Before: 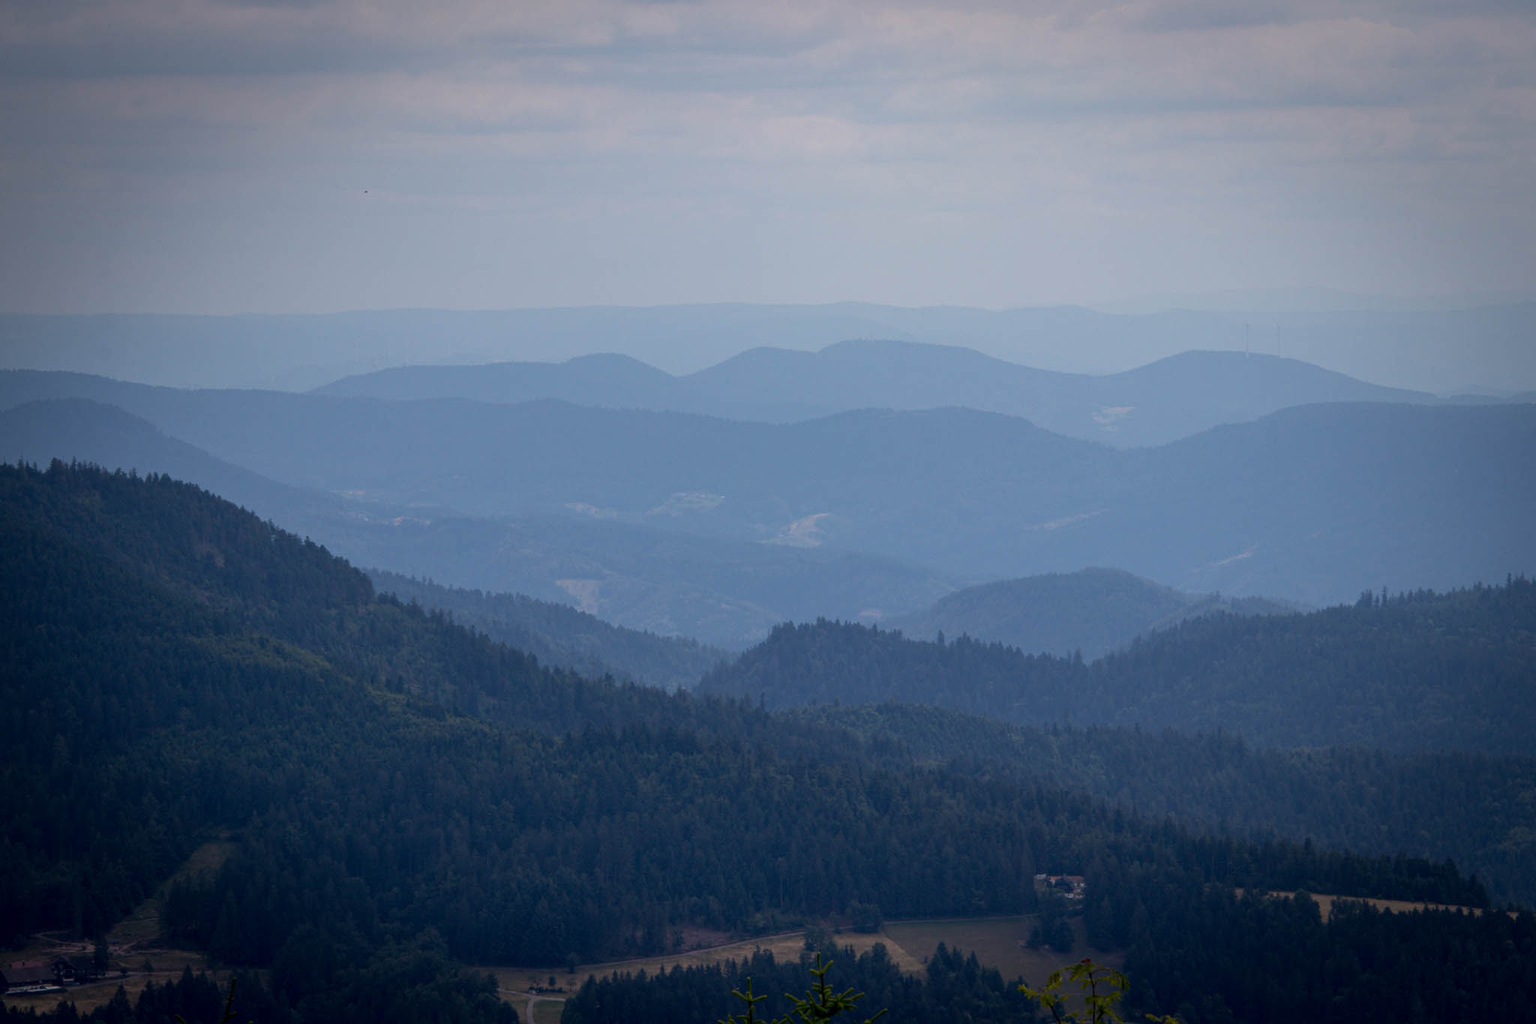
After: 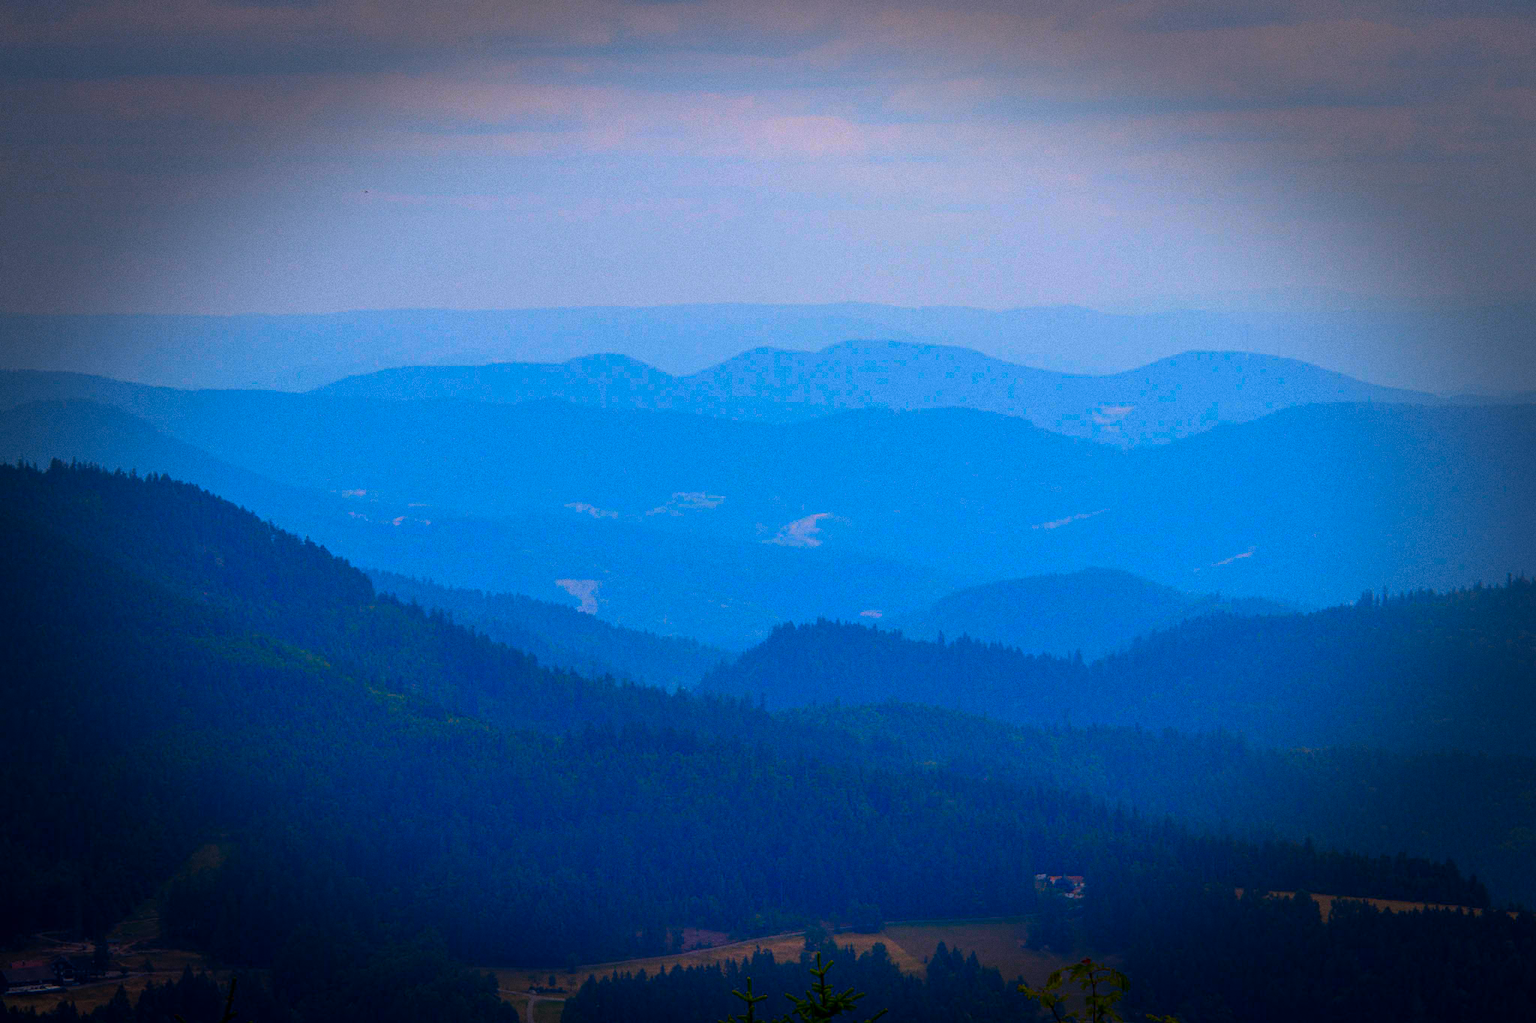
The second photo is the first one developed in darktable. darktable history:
color correction: highlights a* 1.59, highlights b* -1.7, saturation 2.48
grain: coarseness 0.09 ISO
vignetting: fall-off start 66.7%, fall-off radius 39.74%, brightness -0.576, saturation -0.258, automatic ratio true, width/height ratio 0.671, dithering 16-bit output
